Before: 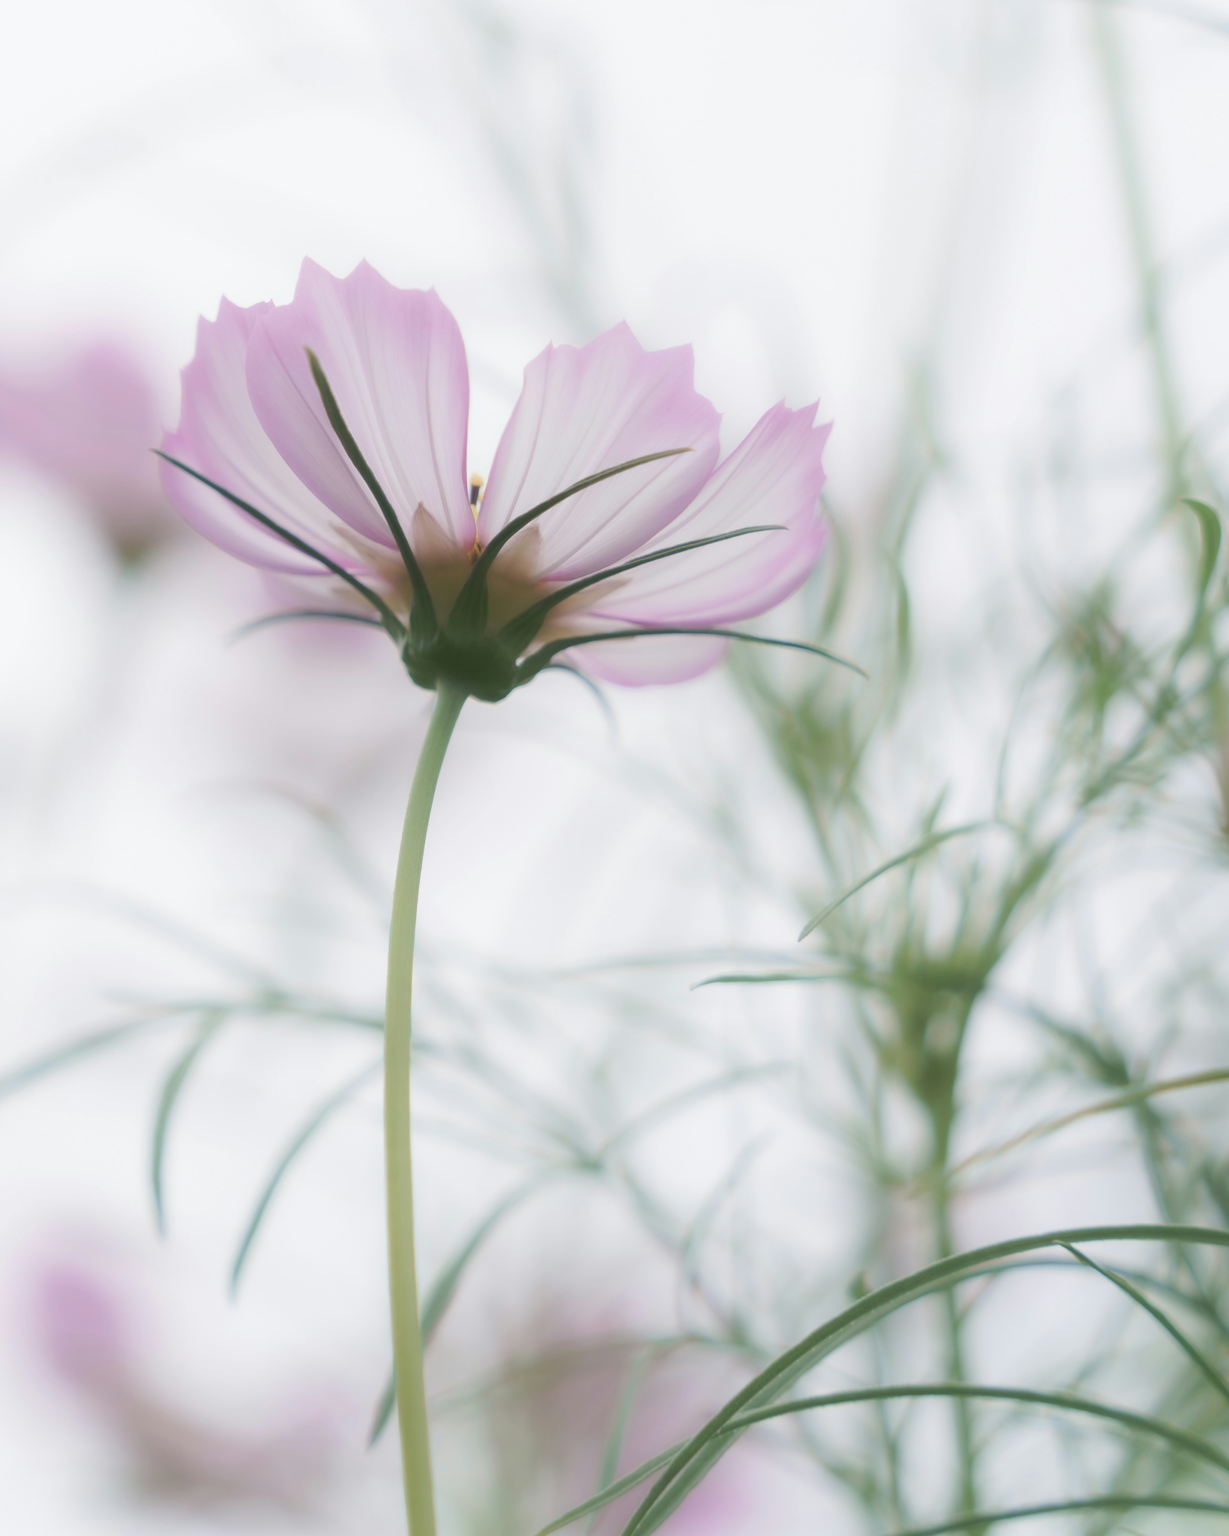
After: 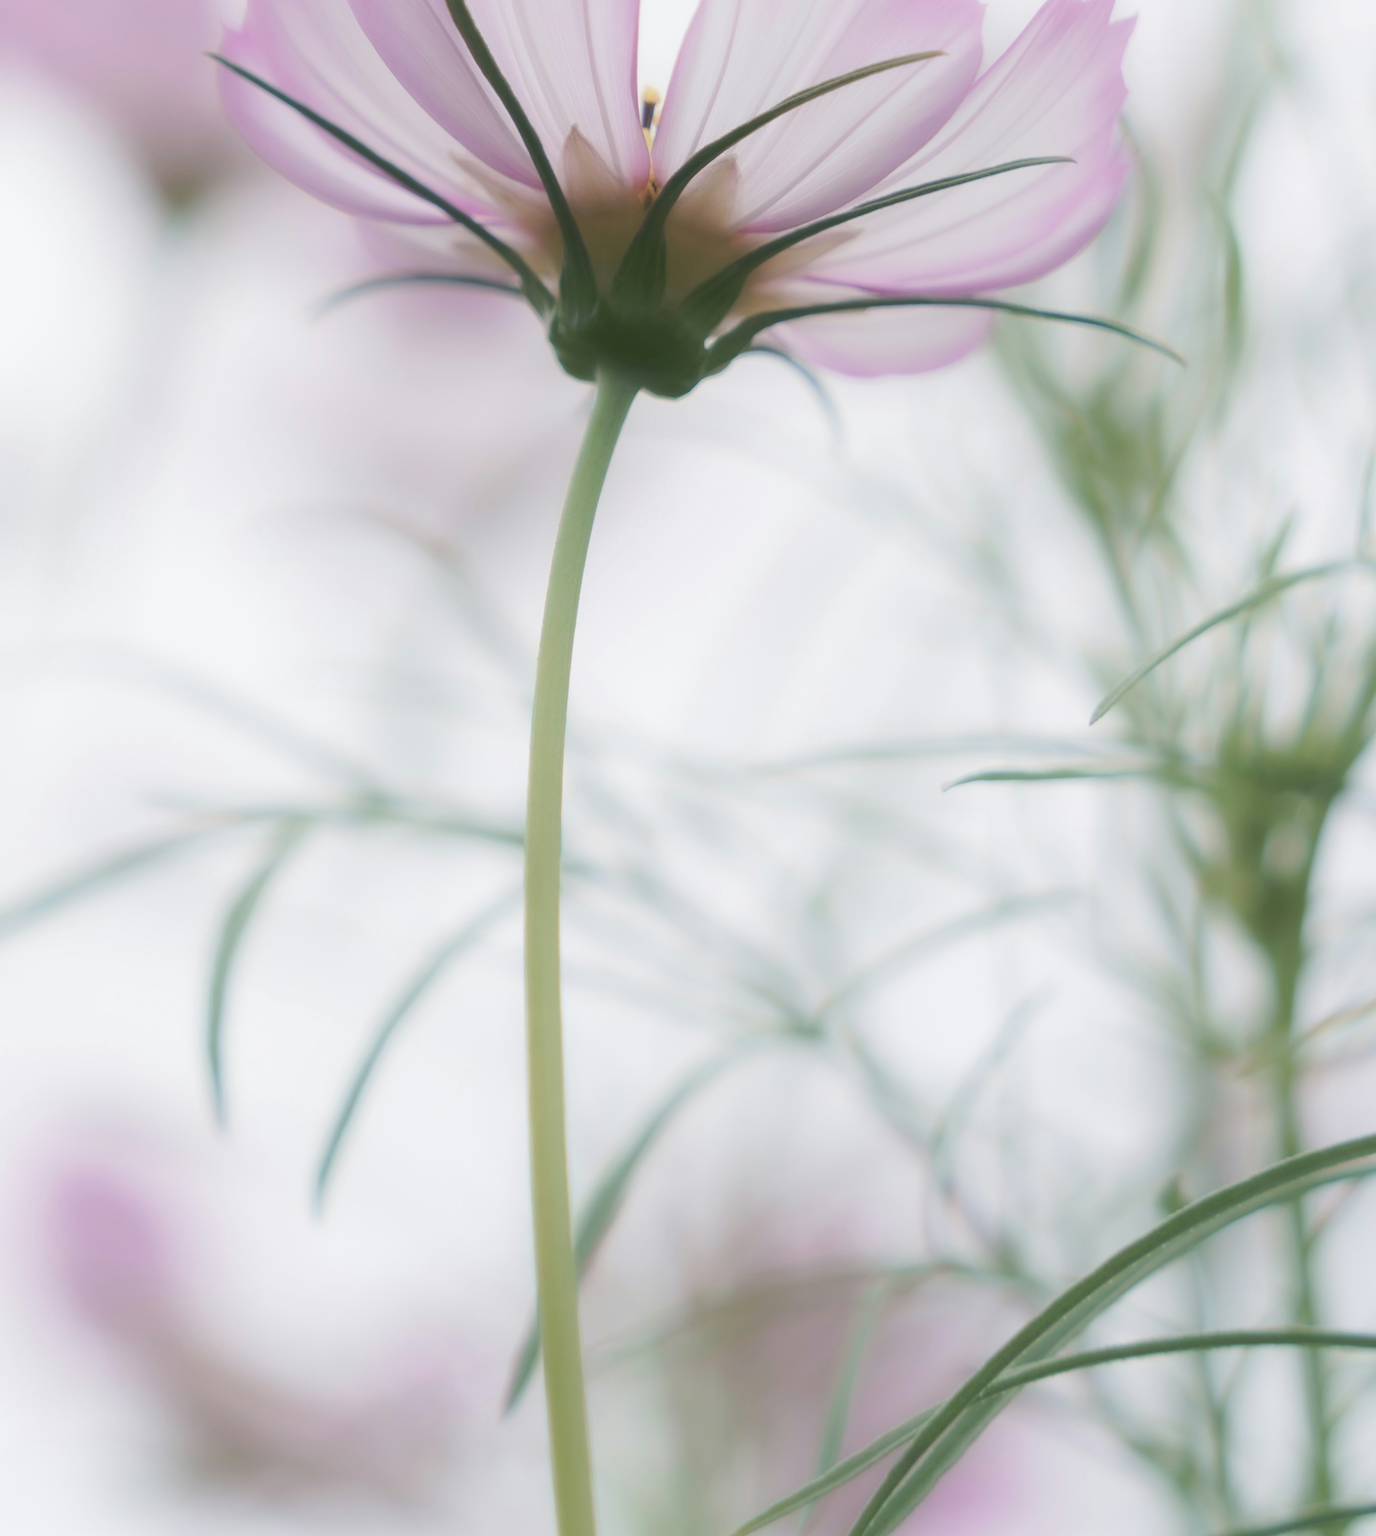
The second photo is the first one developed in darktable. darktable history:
crop: top 26.754%, right 17.969%
